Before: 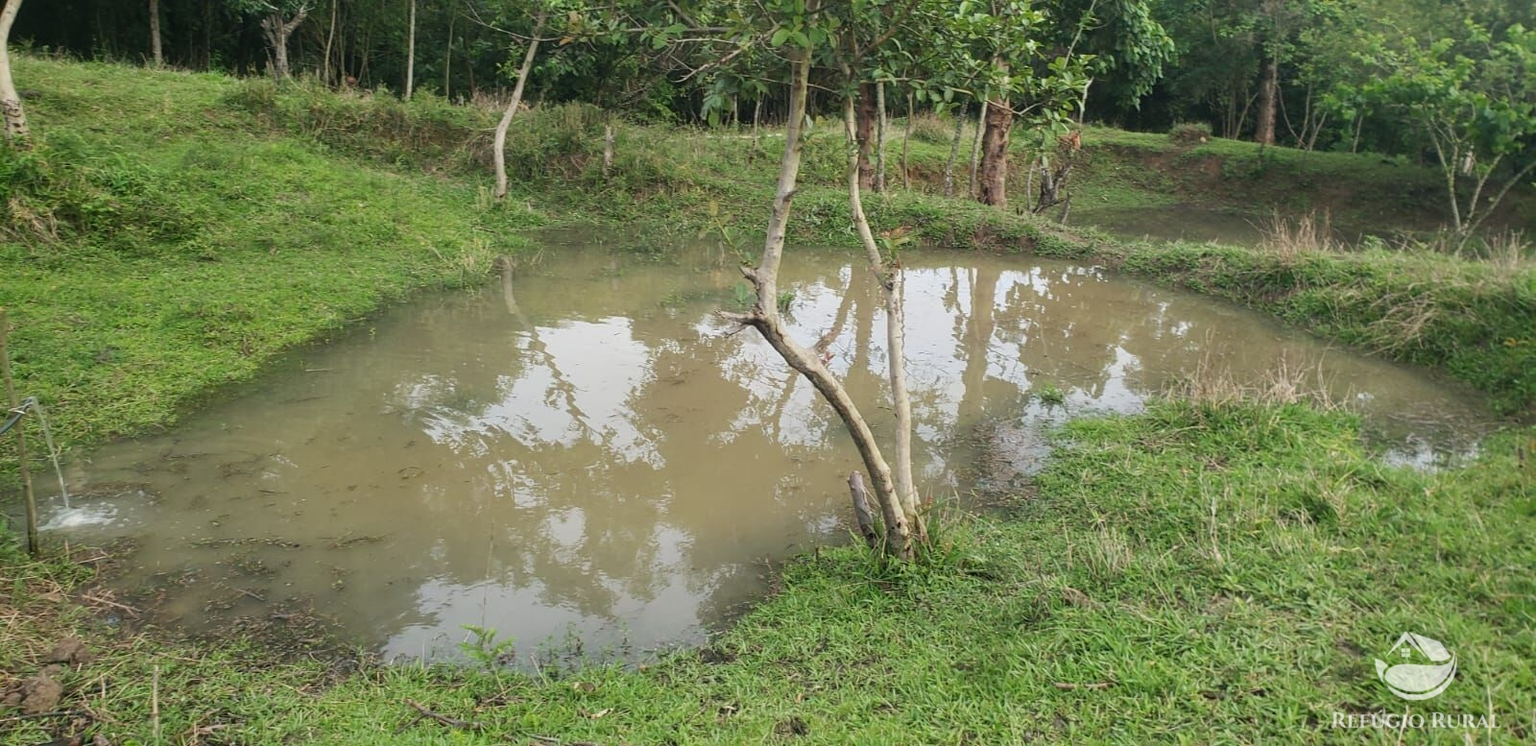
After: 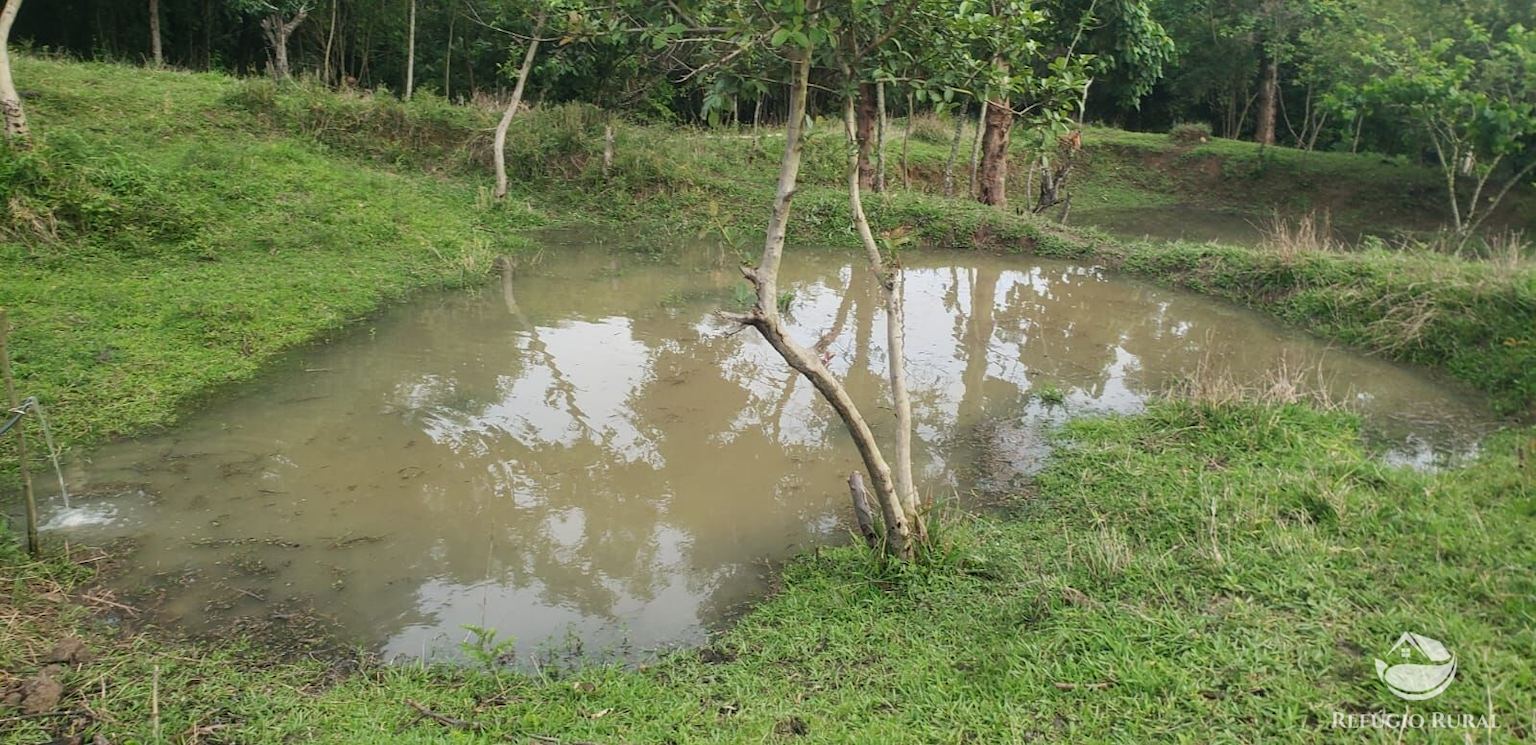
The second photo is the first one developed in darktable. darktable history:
contrast equalizer: octaves 7, y [[0.5 ×6], [0.5 ×6], [0.5, 0.5, 0.501, 0.545, 0.707, 0.863], [0 ×6], [0 ×6]], mix 0.139
